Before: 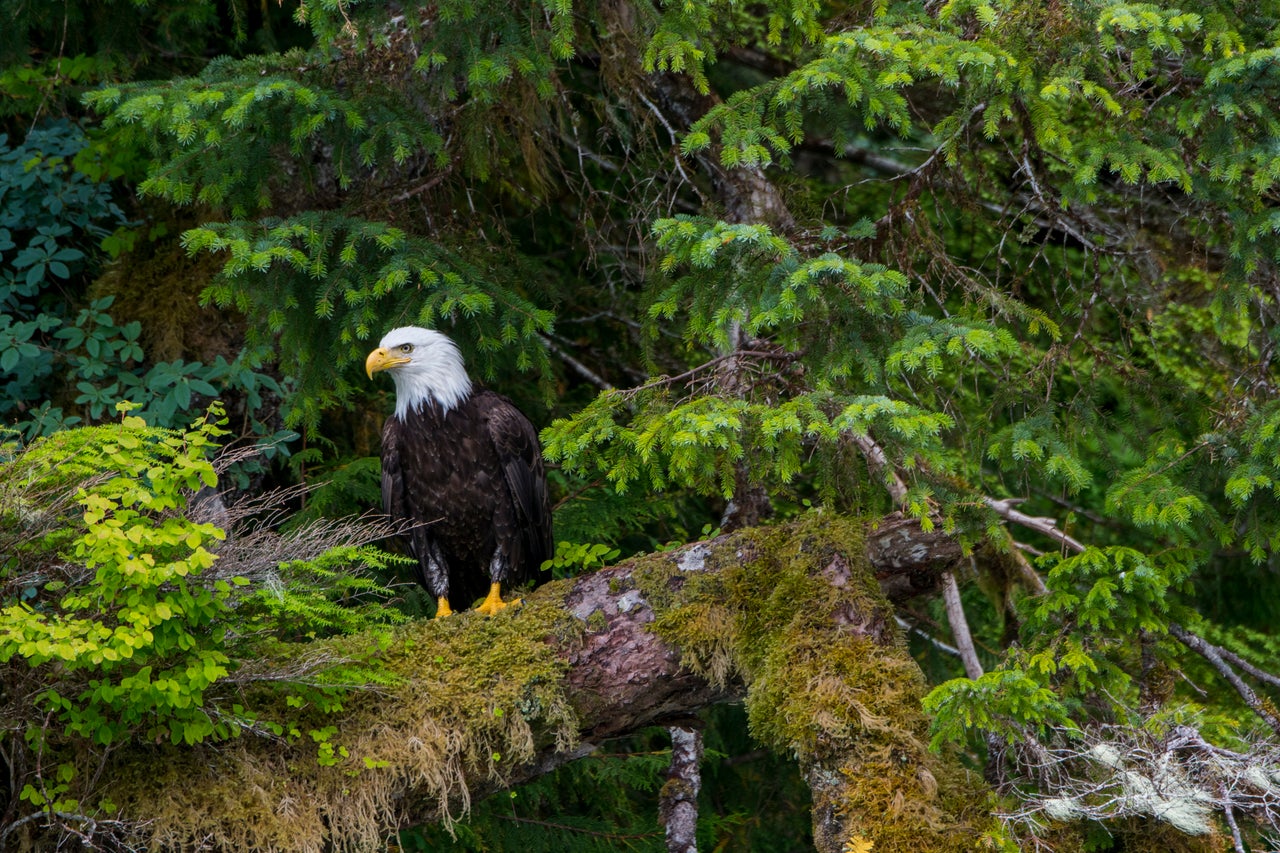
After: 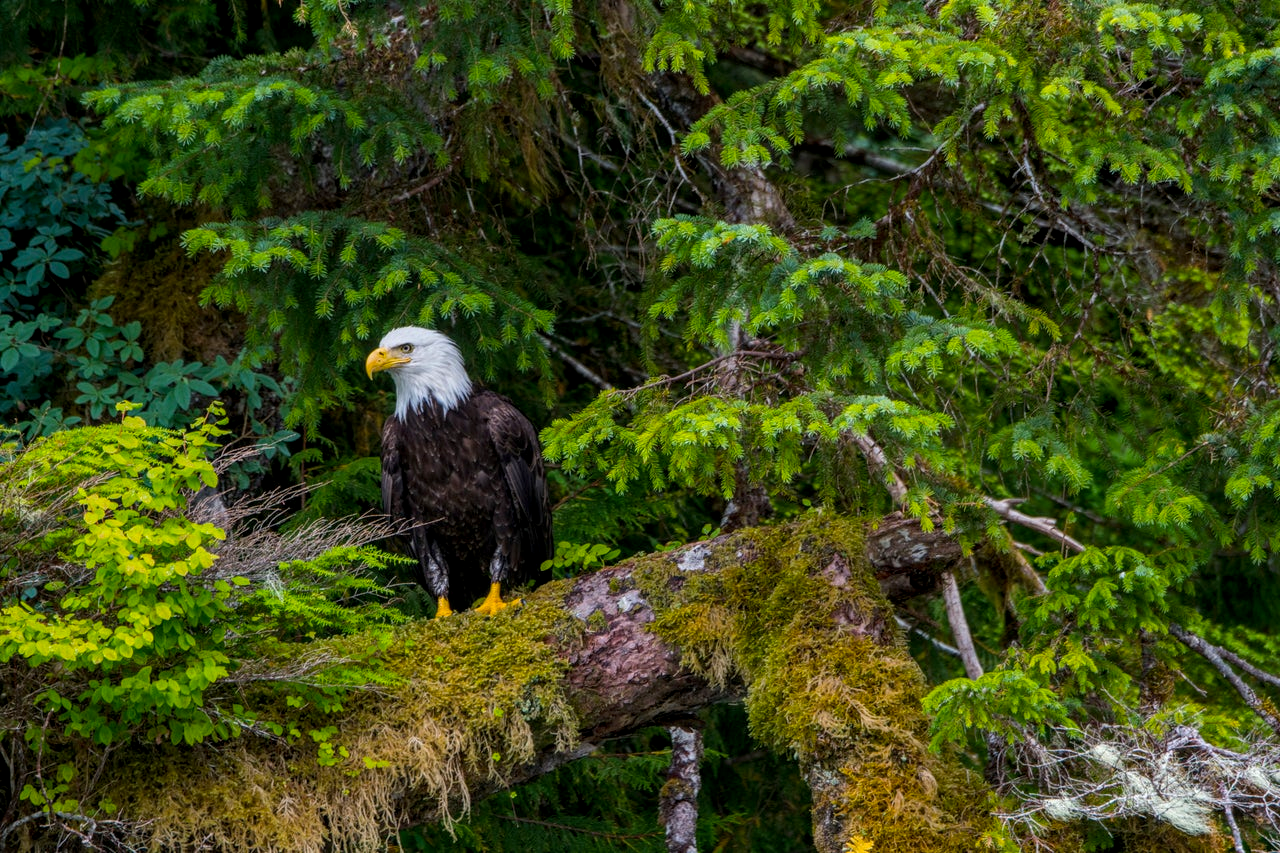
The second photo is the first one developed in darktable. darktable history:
color balance rgb: perceptual saturation grading › global saturation 19.423%, global vibrance 9.353%
local contrast: on, module defaults
